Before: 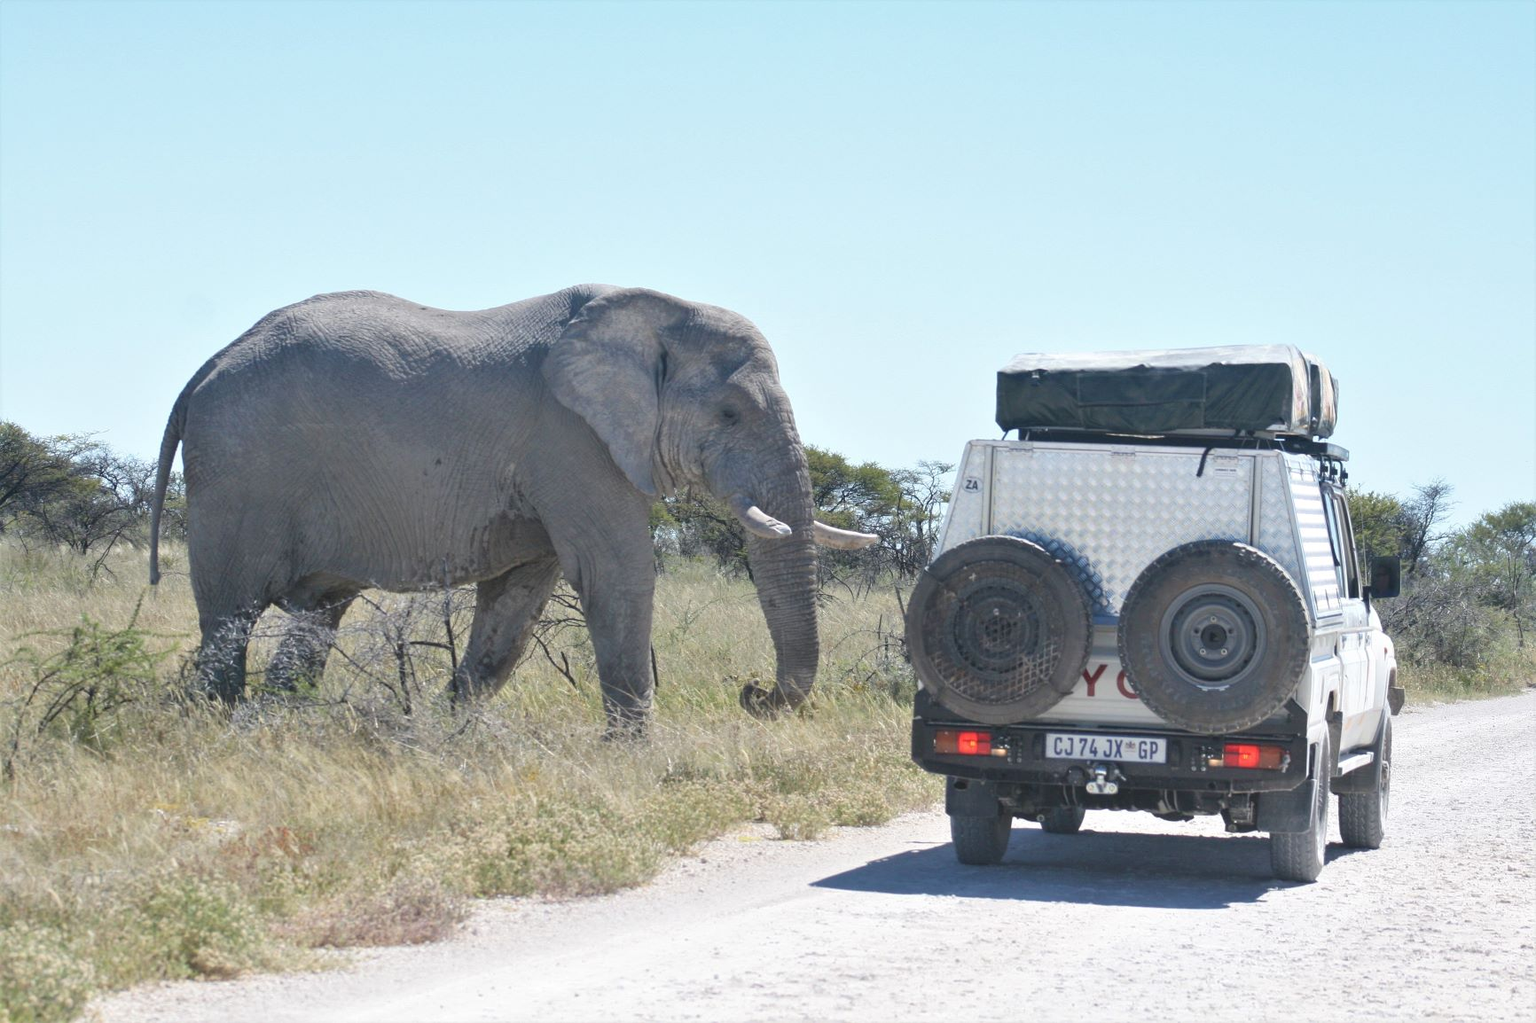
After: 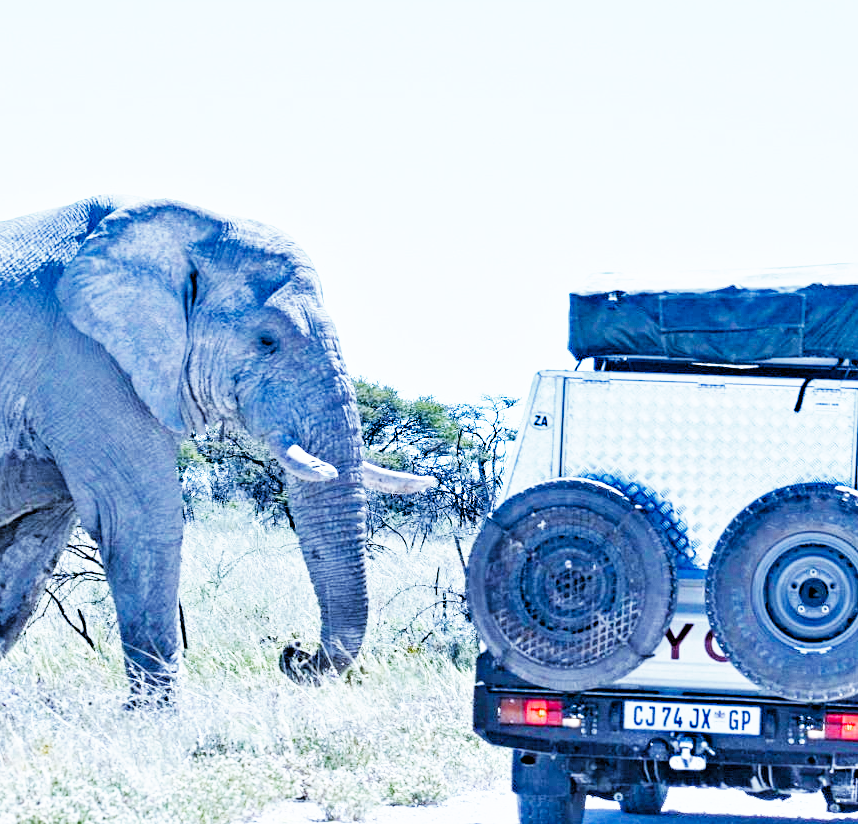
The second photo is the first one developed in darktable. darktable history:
base curve: curves: ch0 [(0, 0) (0.007, 0.004) (0.027, 0.03) (0.046, 0.07) (0.207, 0.54) (0.442, 0.872) (0.673, 0.972) (1, 1)], preserve colors none
white balance: red 0.871, blue 1.249
rgb levels: levels [[0.013, 0.434, 0.89], [0, 0.5, 1], [0, 0.5, 1]]
color balance rgb: perceptual saturation grading › global saturation 25%, global vibrance 20%
color zones: curves: ch0 [(0, 0.425) (0.143, 0.422) (0.286, 0.42) (0.429, 0.419) (0.571, 0.419) (0.714, 0.42) (0.857, 0.422) (1, 0.425)]
crop: left 32.075%, top 10.976%, right 18.355%, bottom 17.596%
contrast equalizer: octaves 7, y [[0.5, 0.542, 0.583, 0.625, 0.667, 0.708], [0.5 ×6], [0.5 ×6], [0 ×6], [0 ×6]]
